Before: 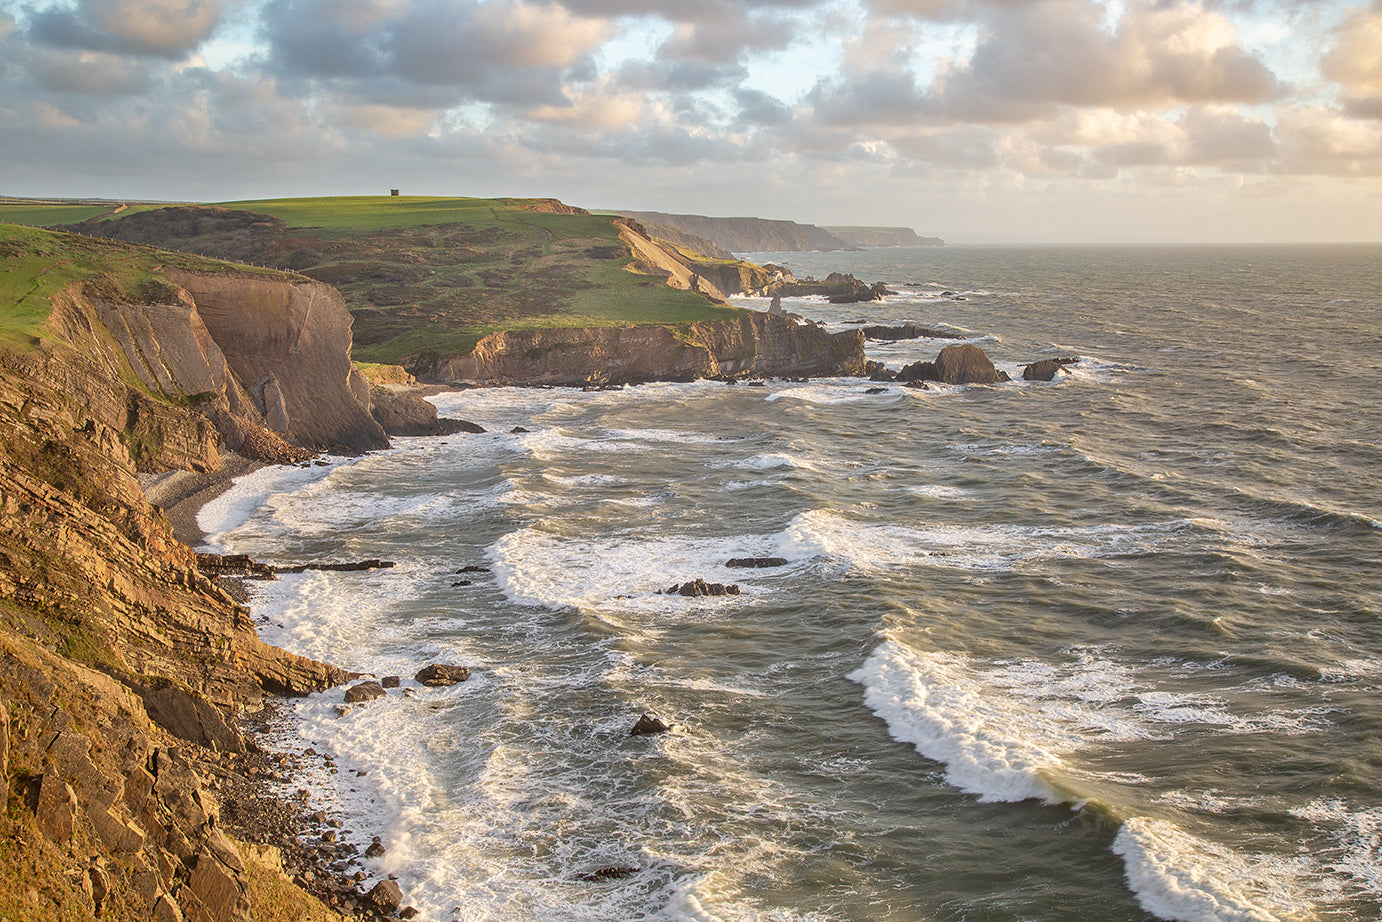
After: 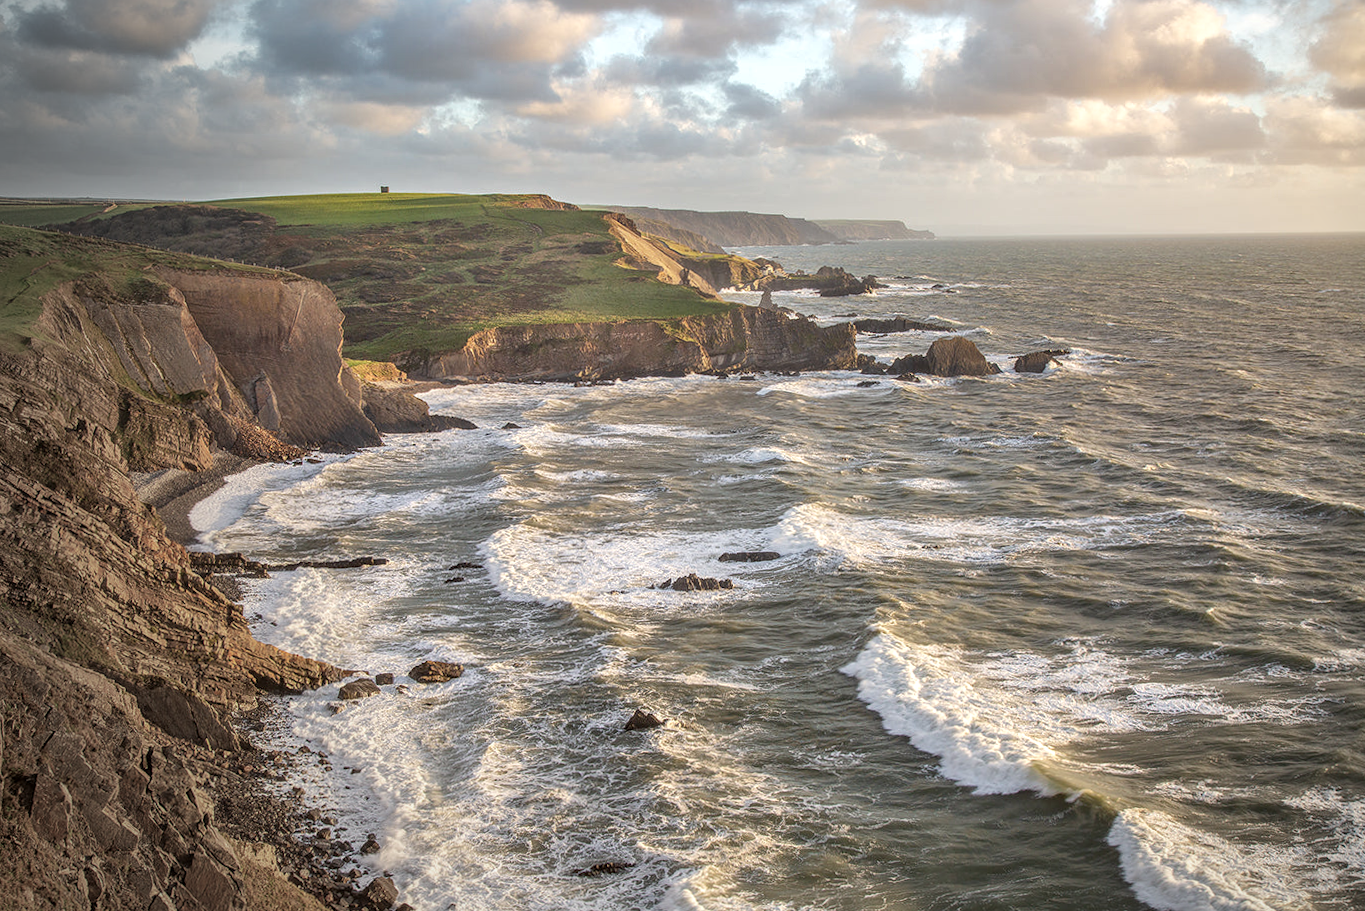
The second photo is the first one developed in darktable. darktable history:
rotate and perspective: rotation -0.45°, automatic cropping original format, crop left 0.008, crop right 0.992, crop top 0.012, crop bottom 0.988
local contrast: on, module defaults
vignetting: fall-off start 73.57%, center (0.22, -0.235)
